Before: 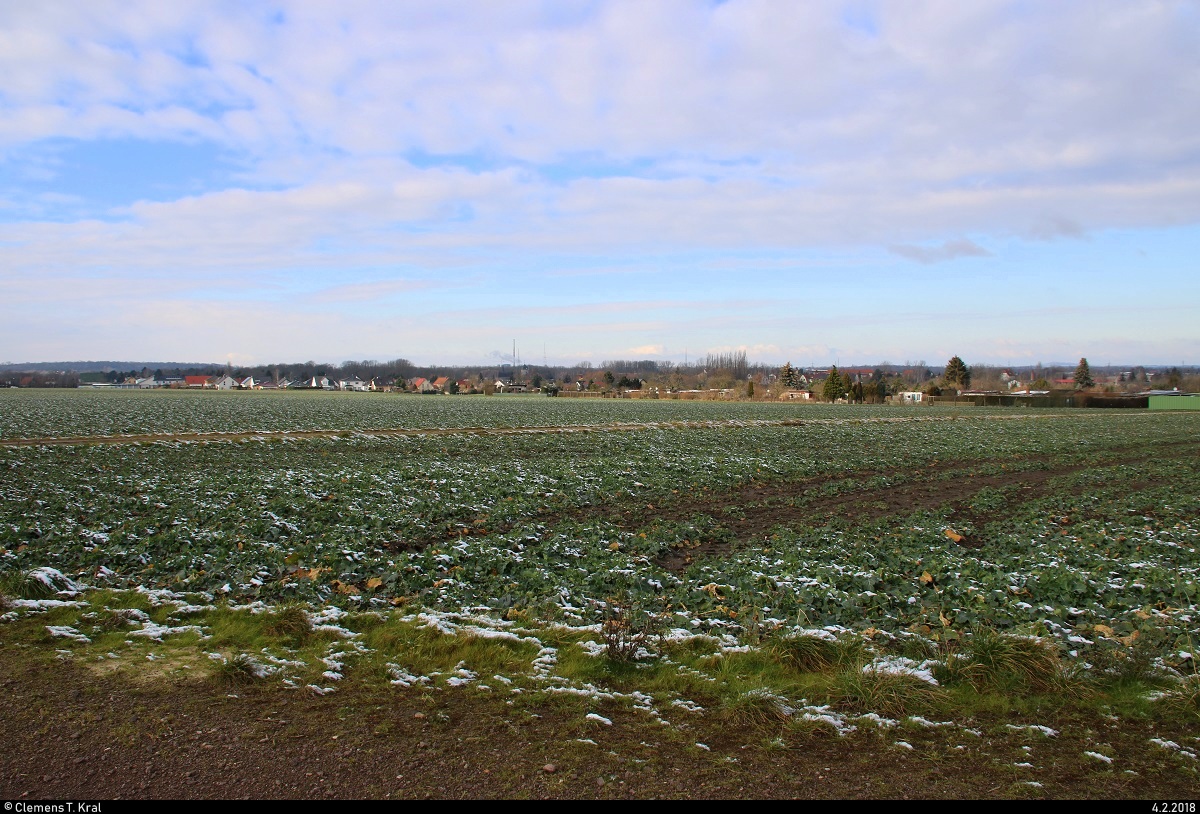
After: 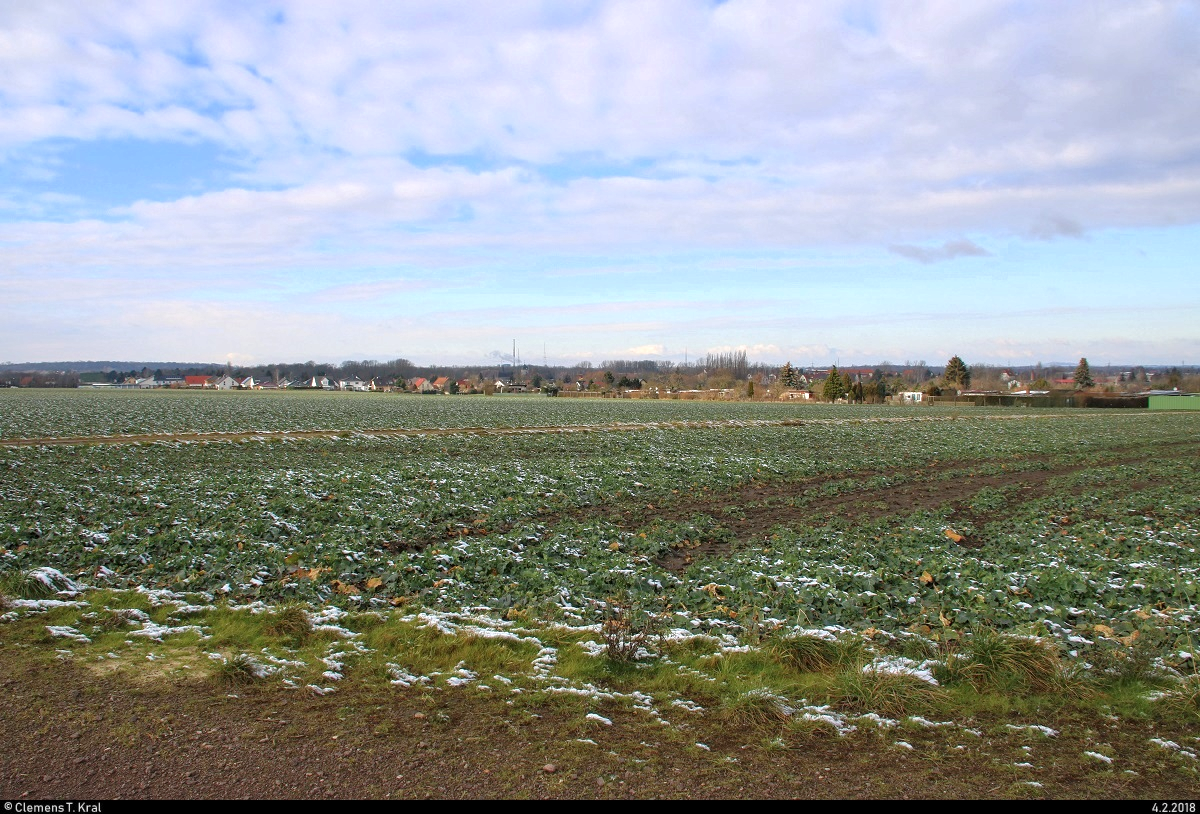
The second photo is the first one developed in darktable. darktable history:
exposure: black level correction -0.002, exposure 0.546 EV, compensate exposure bias true, compensate highlight preservation false
local contrast: detail 130%
tone equalizer: -8 EV 0.212 EV, -7 EV 0.422 EV, -6 EV 0.41 EV, -5 EV 0.237 EV, -3 EV -0.259 EV, -2 EV -0.417 EV, -1 EV -0.393 EV, +0 EV -0.236 EV, edges refinement/feathering 500, mask exposure compensation -1.57 EV, preserve details no
